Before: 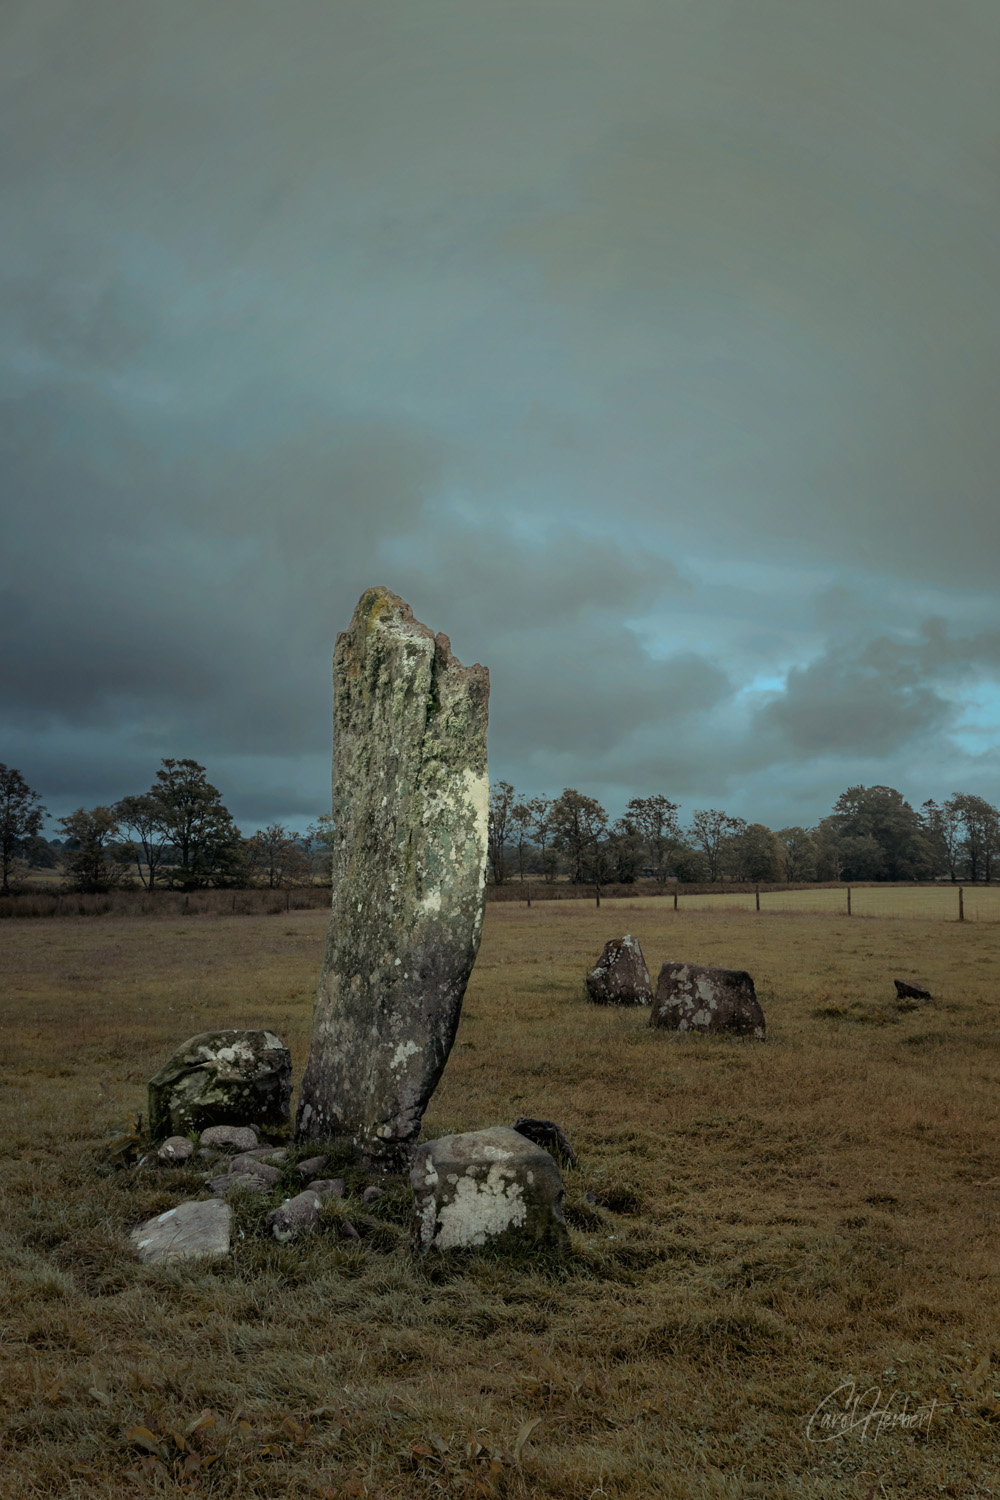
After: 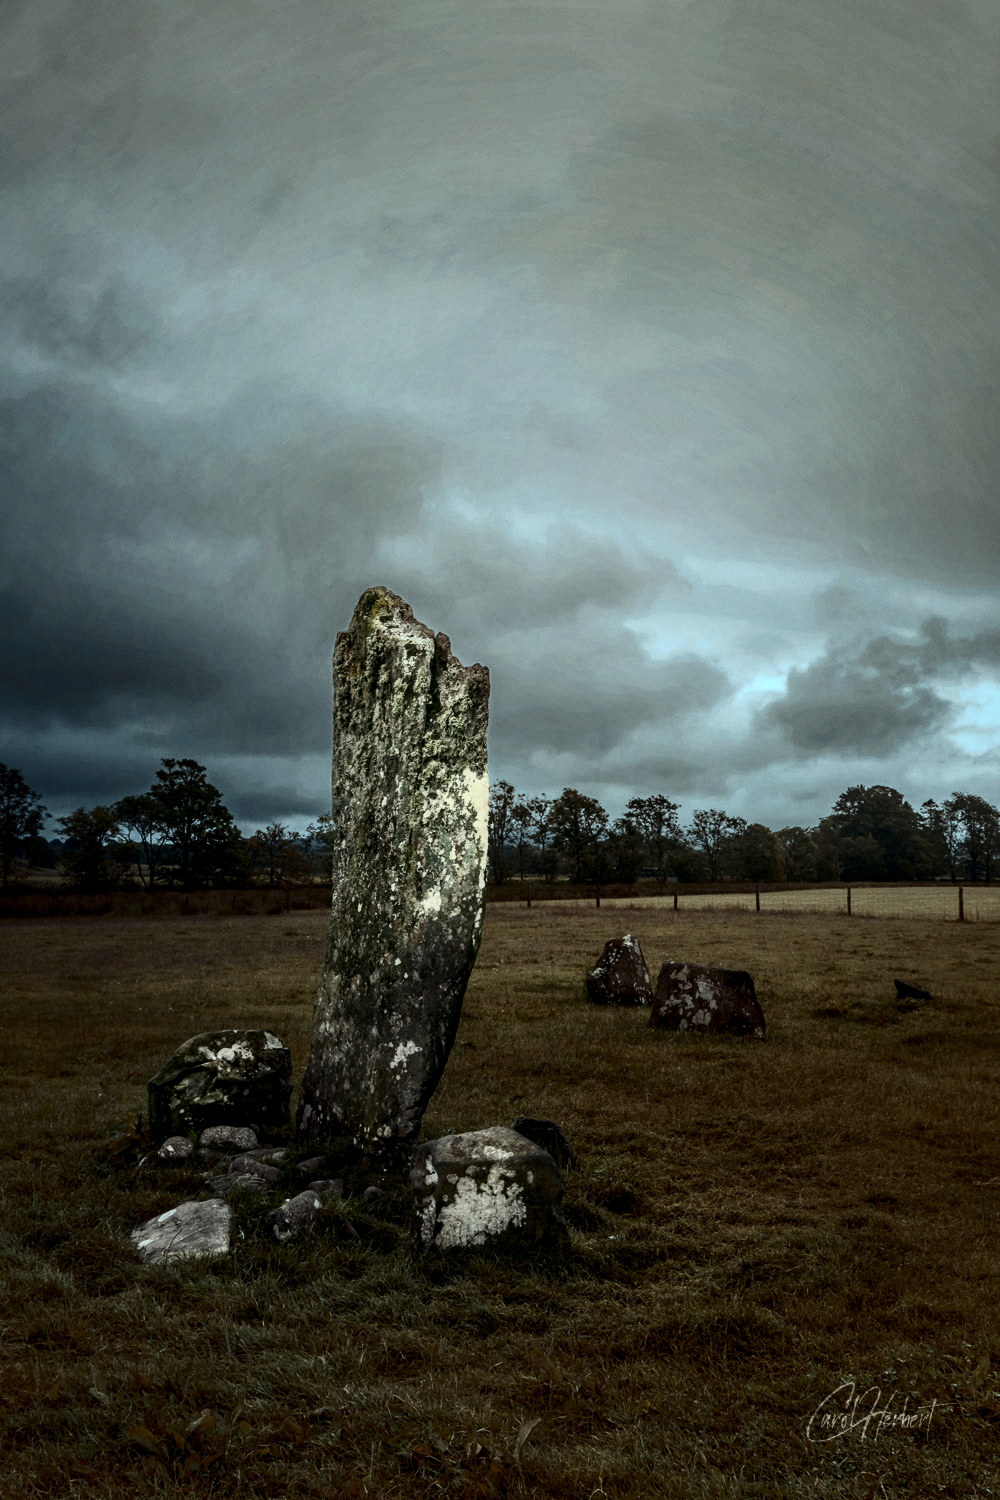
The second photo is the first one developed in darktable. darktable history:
contrast brightness saturation: contrast 0.494, saturation -0.087
exposure: compensate exposure bias true, compensate highlight preservation false
local contrast: on, module defaults
